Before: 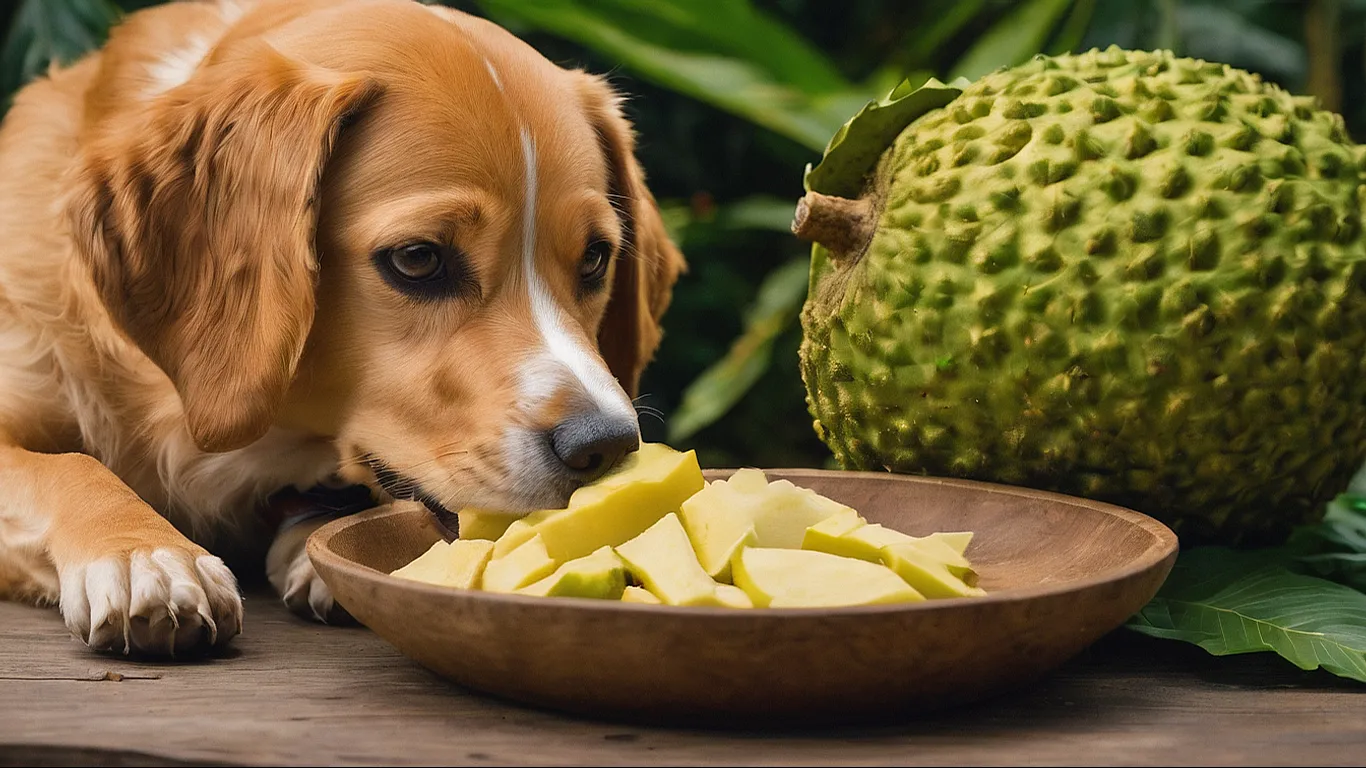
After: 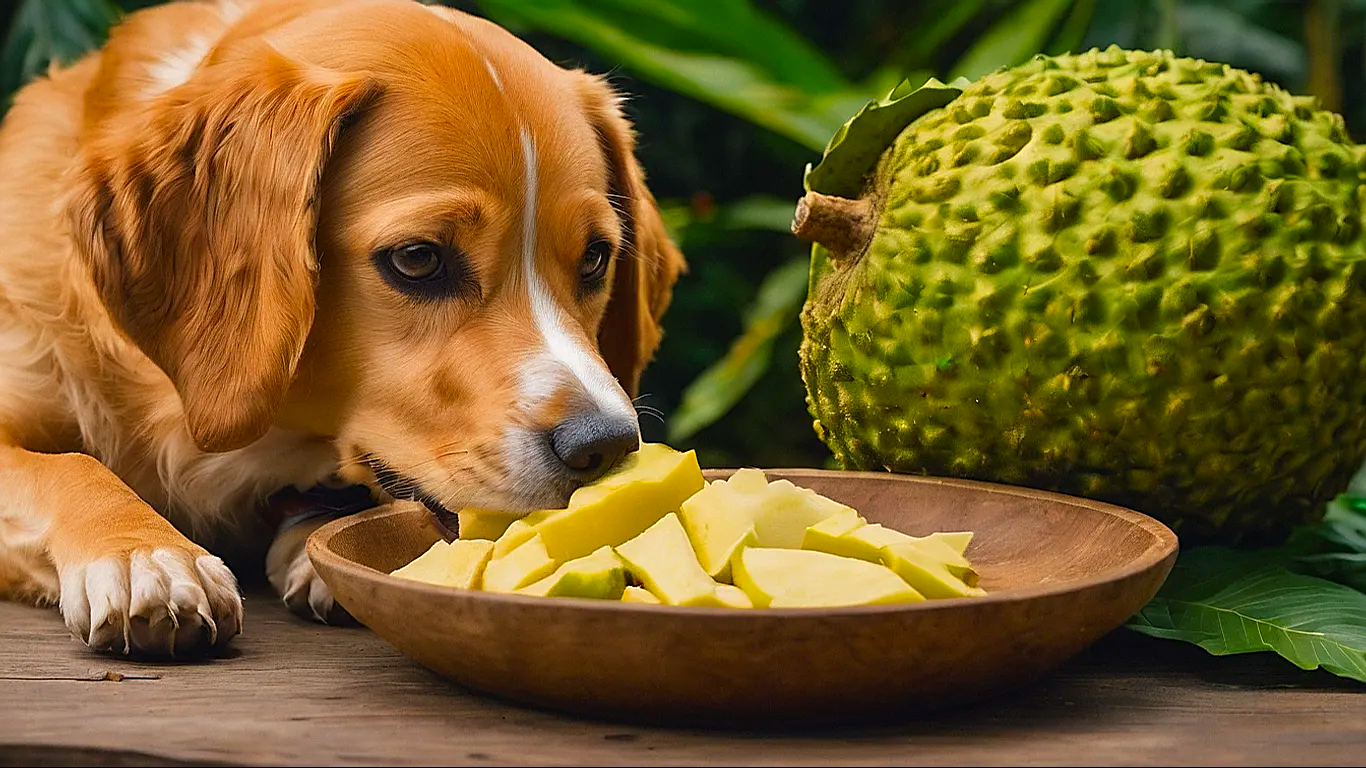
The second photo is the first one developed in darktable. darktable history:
color correction: highlights b* 0.064, saturation 1.34
sharpen: on, module defaults
